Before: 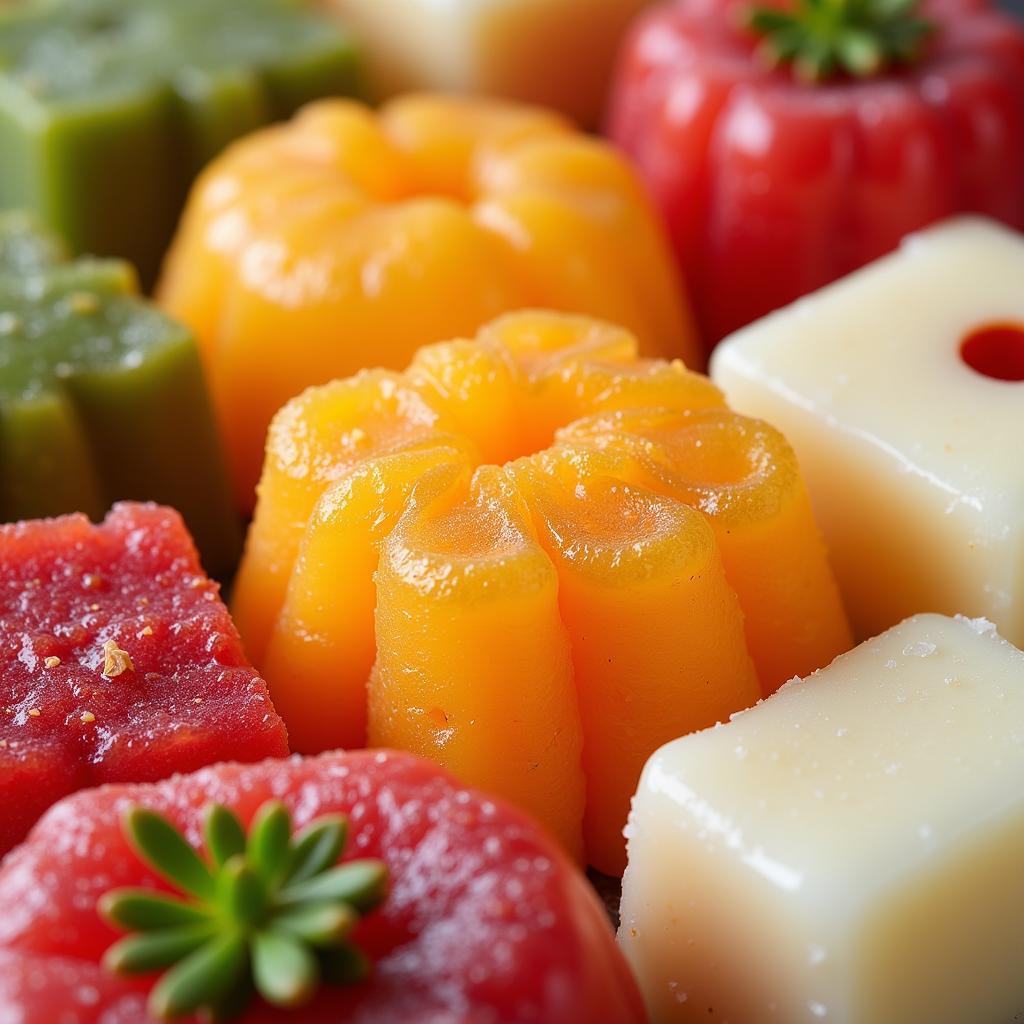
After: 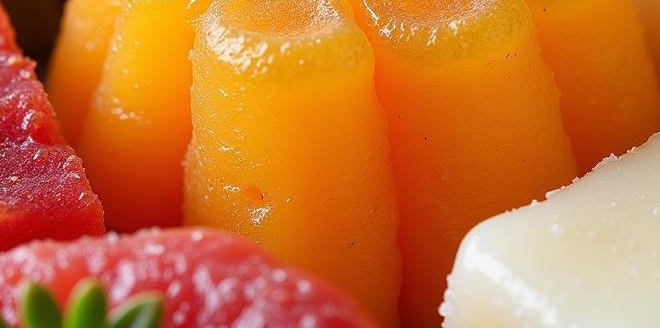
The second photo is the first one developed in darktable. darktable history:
crop: left 18.031%, top 50.998%, right 17.516%, bottom 16.898%
